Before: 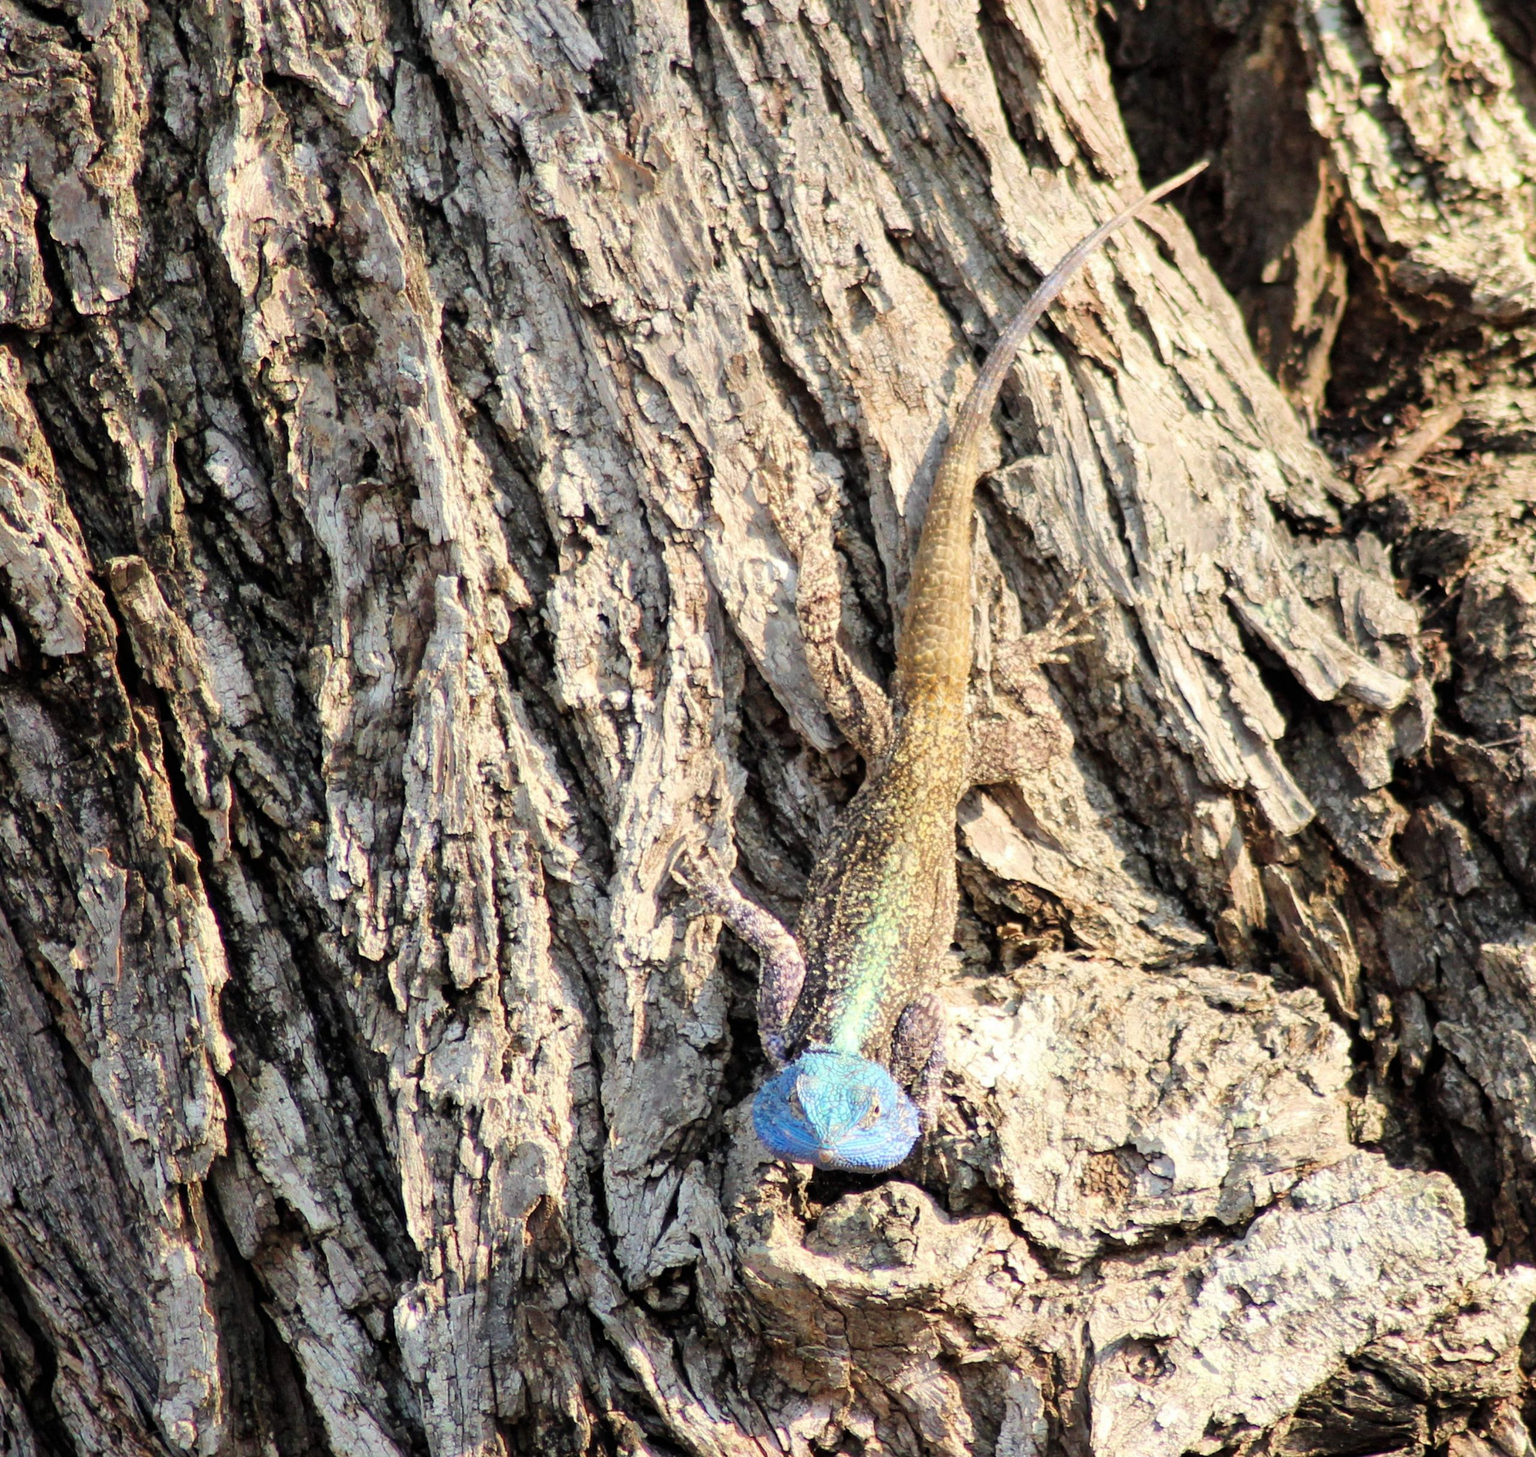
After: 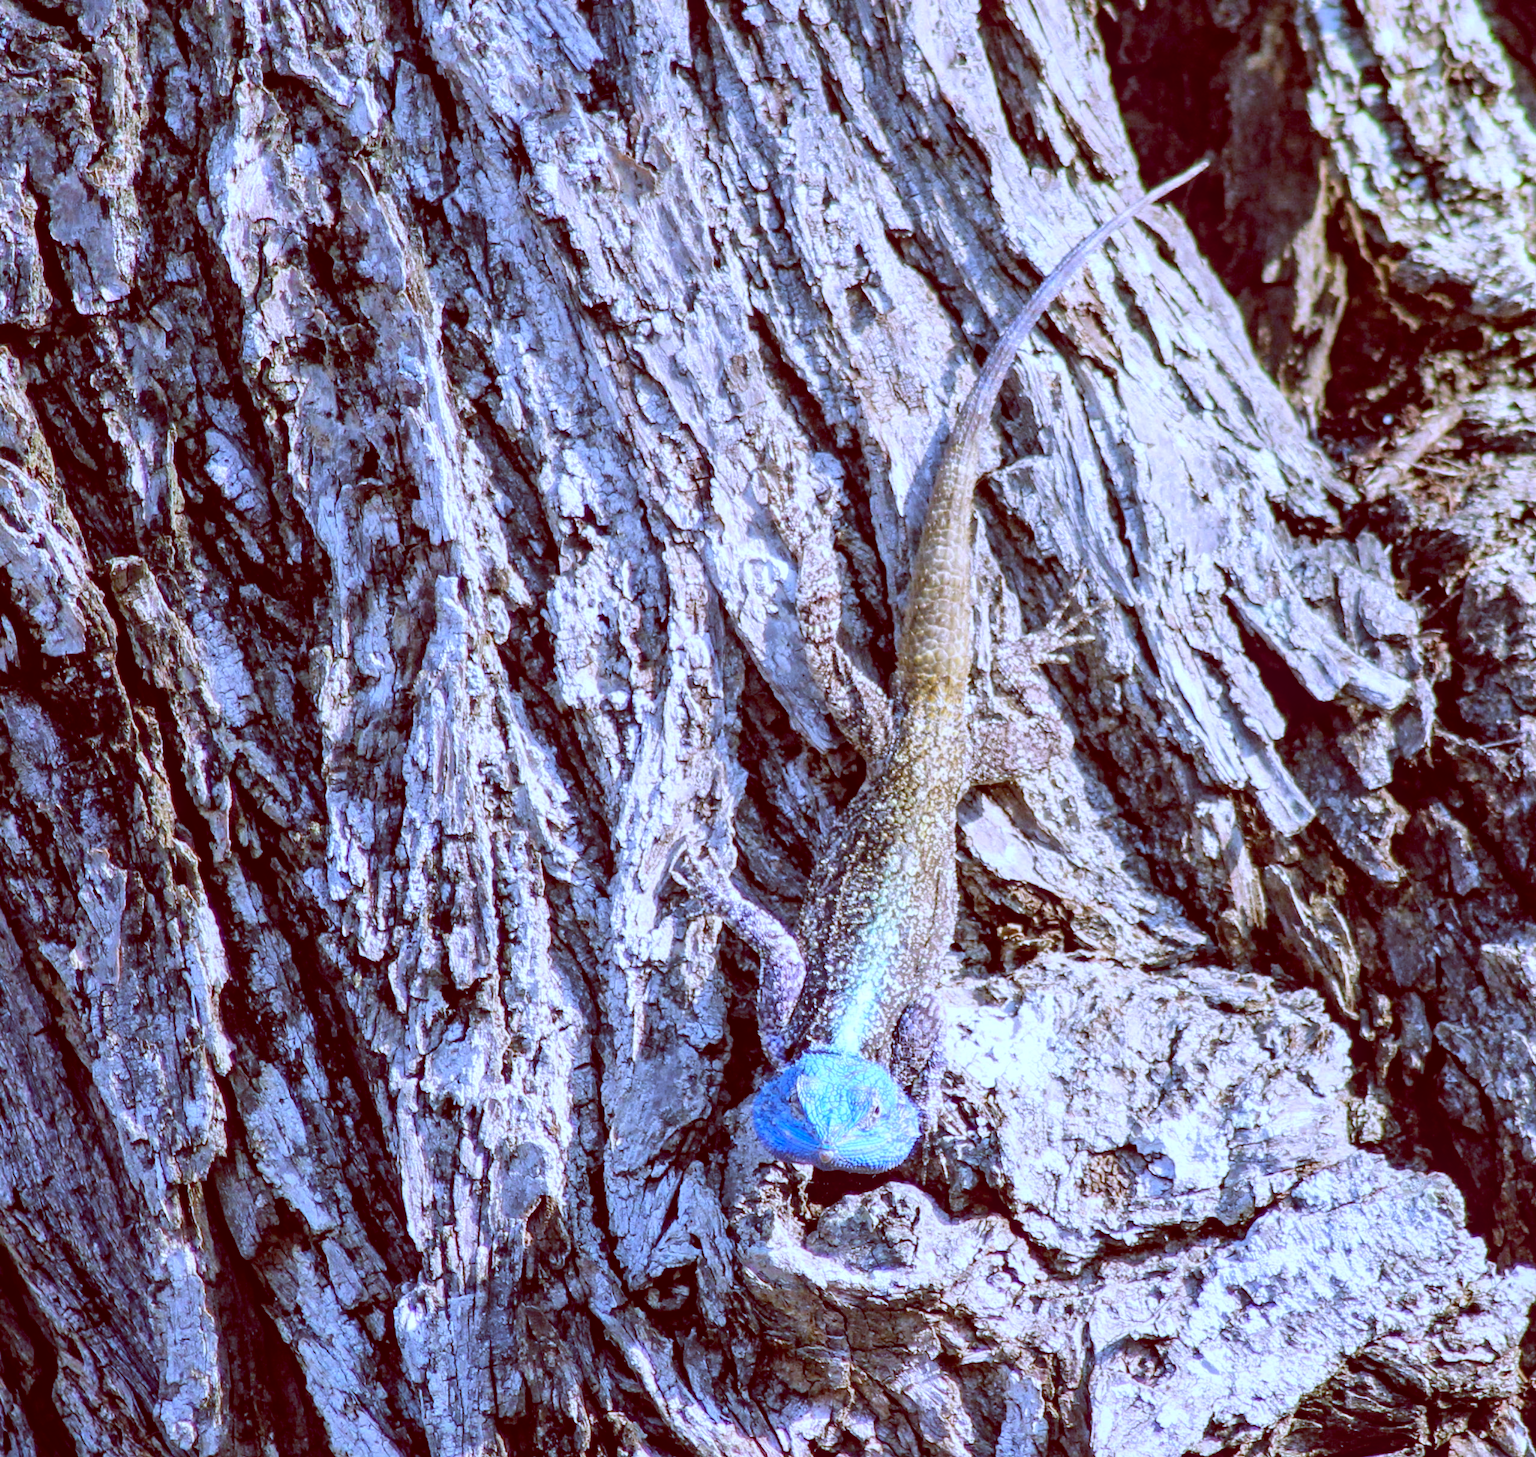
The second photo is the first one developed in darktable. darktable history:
local contrast: on, module defaults
color balance: lift [1, 1.015, 0.987, 0.985], gamma [1, 0.959, 1.042, 0.958], gain [0.927, 0.938, 1.072, 0.928], contrast 1.5%
white balance: red 0.98, blue 1.61
